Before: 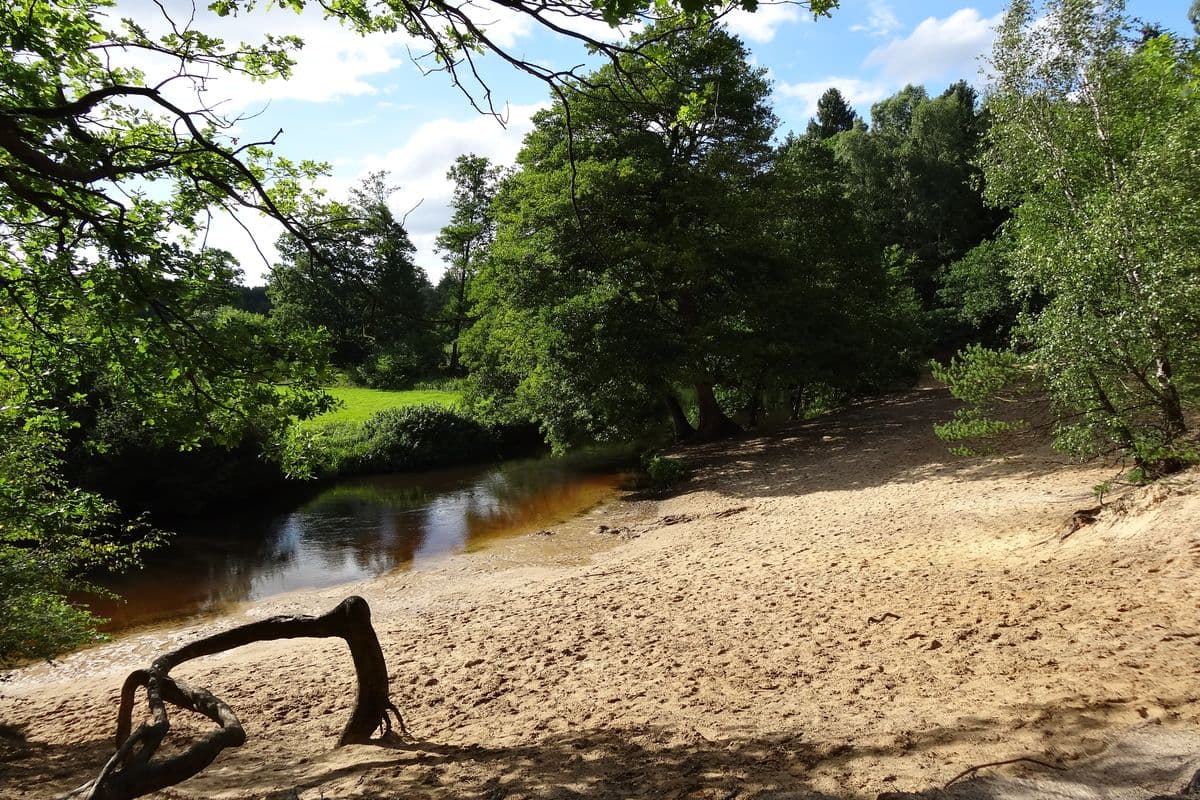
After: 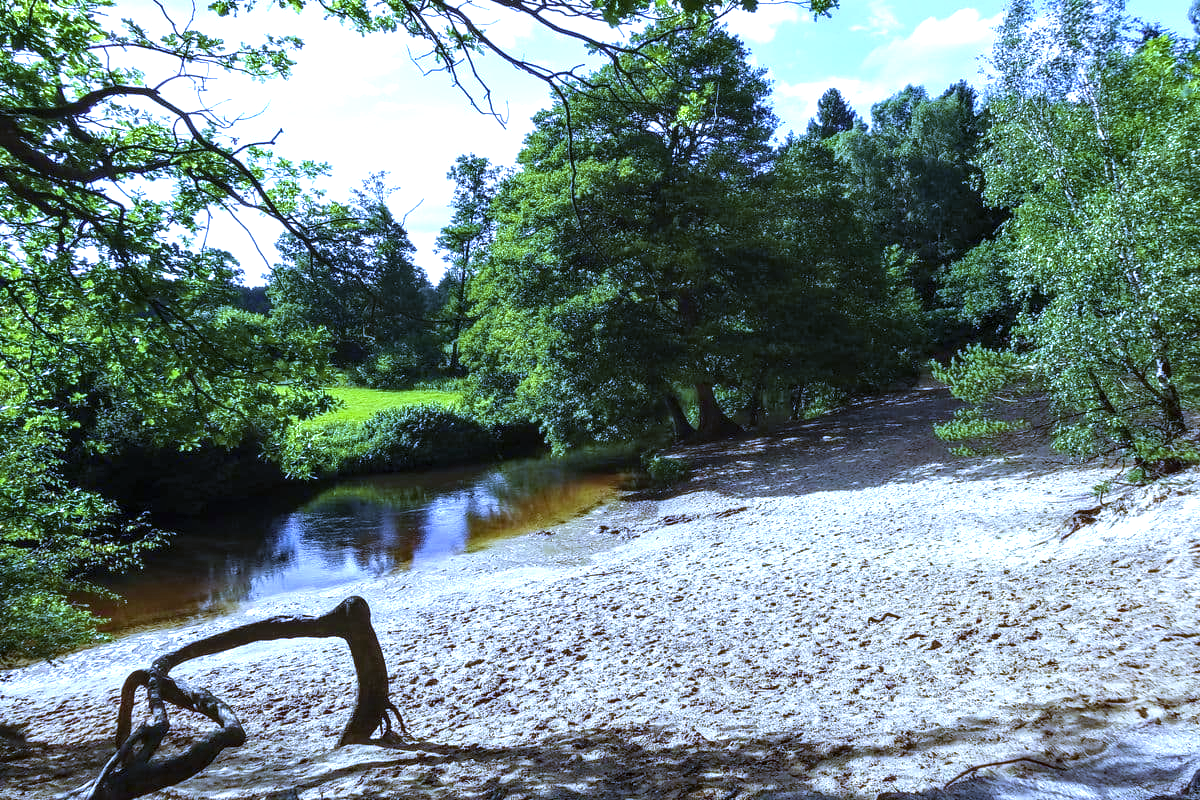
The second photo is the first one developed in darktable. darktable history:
exposure: black level correction 0, exposure 0.7 EV, compensate exposure bias true, compensate highlight preservation false
velvia: on, module defaults
local contrast: detail 130%
white balance: red 0.766, blue 1.537
